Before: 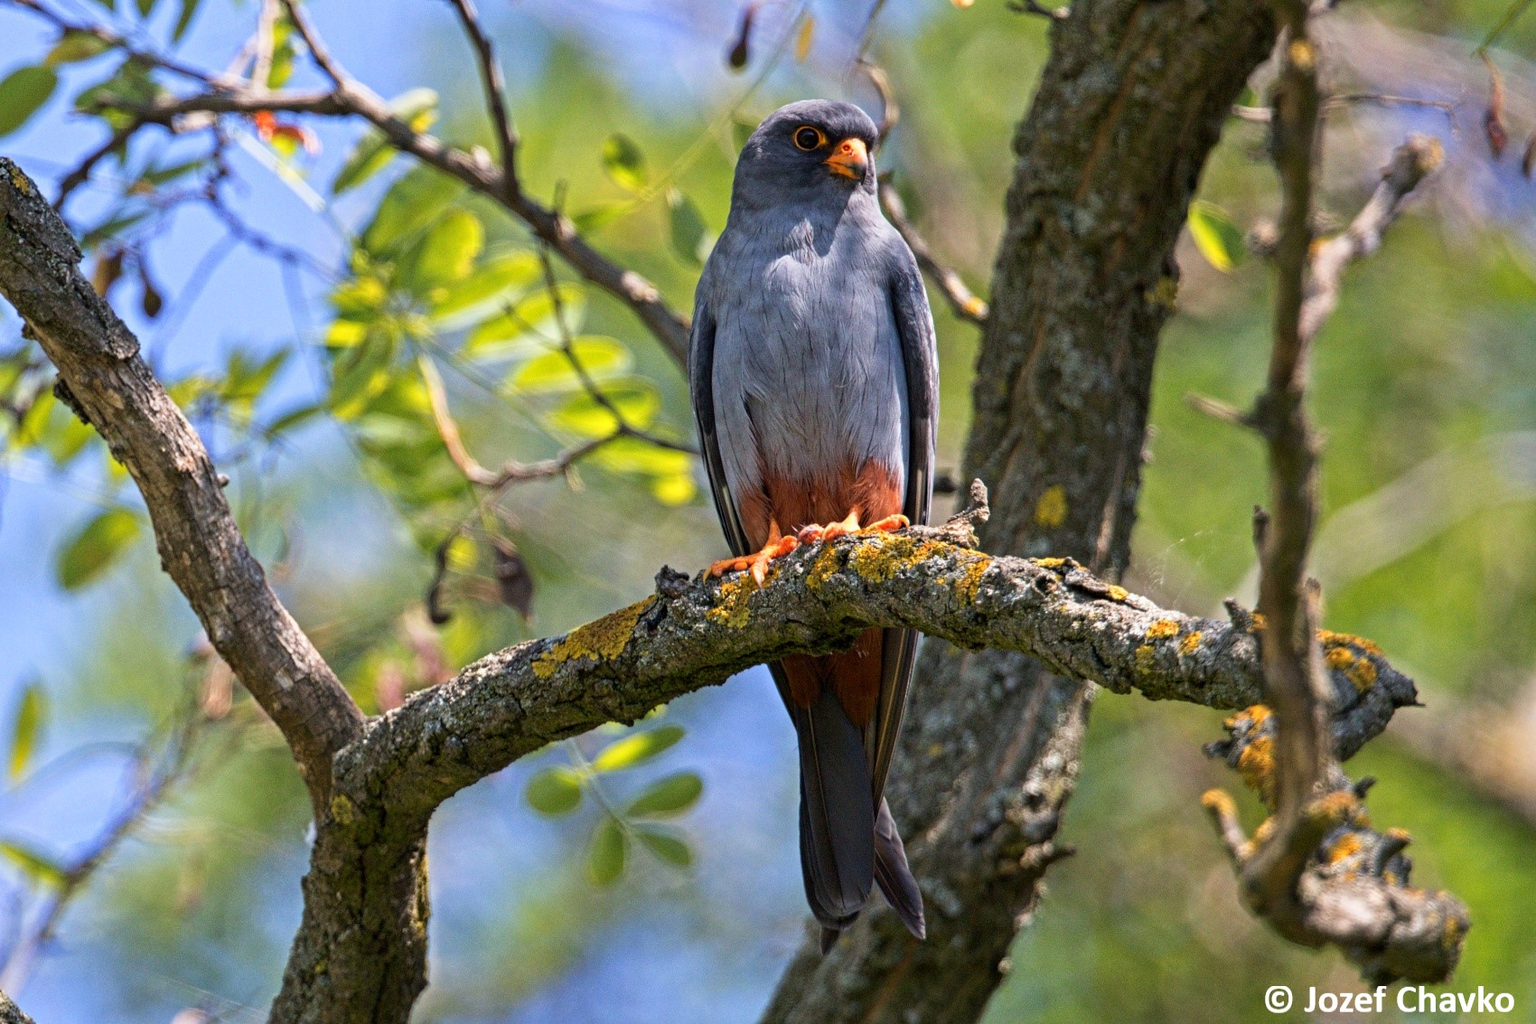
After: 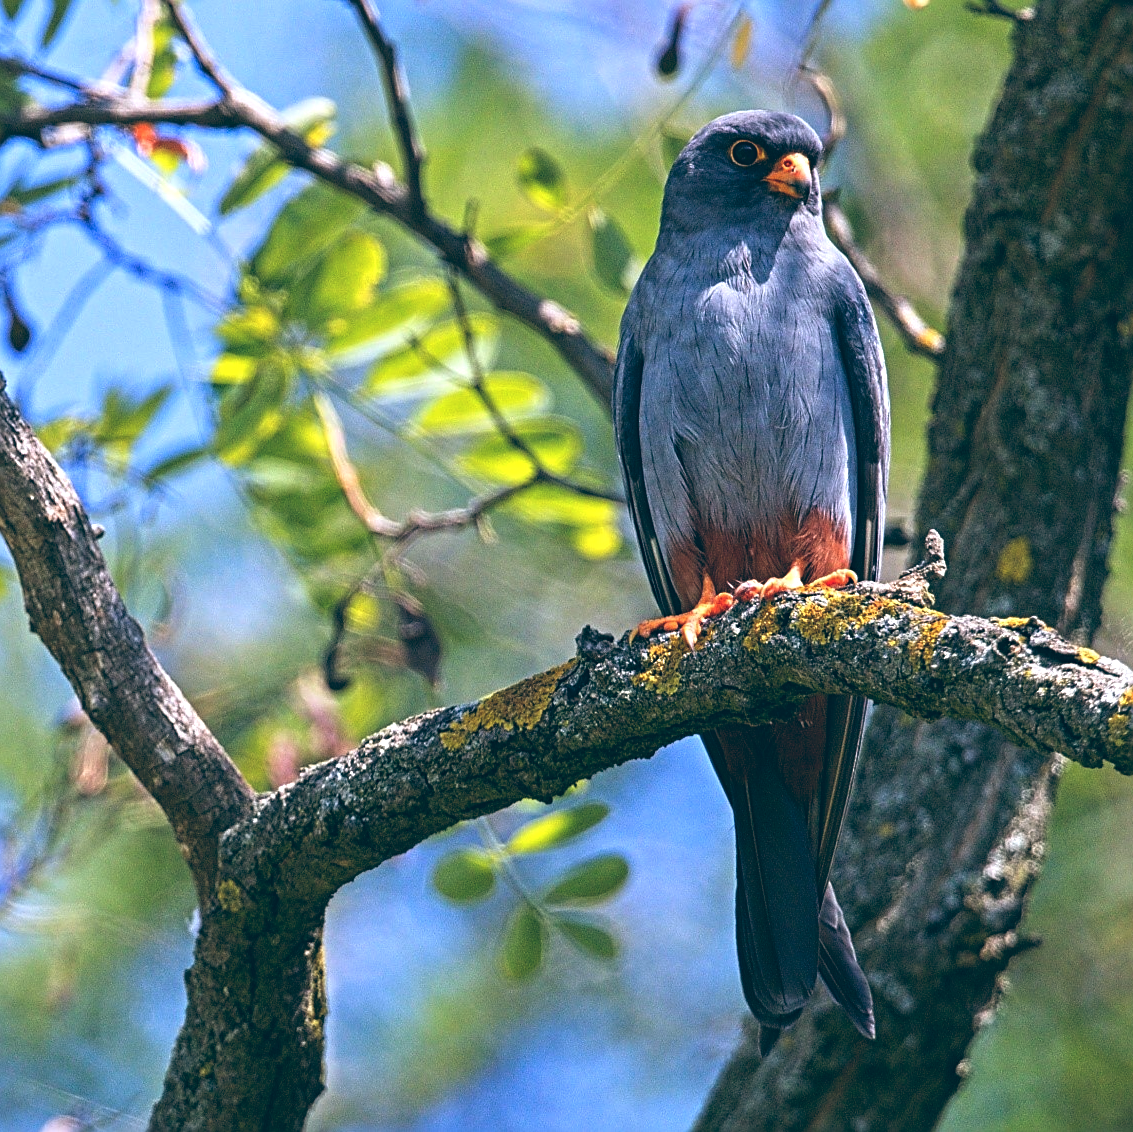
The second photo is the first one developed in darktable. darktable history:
sharpen: amount 0.575
crop and rotate: left 8.786%, right 24.548%
white balance: red 0.984, blue 1.059
color balance: lift [1.016, 0.983, 1, 1.017], gamma [0.958, 1, 1, 1], gain [0.981, 1.007, 0.993, 1.002], input saturation 118.26%, contrast 13.43%, contrast fulcrum 21.62%, output saturation 82.76%
